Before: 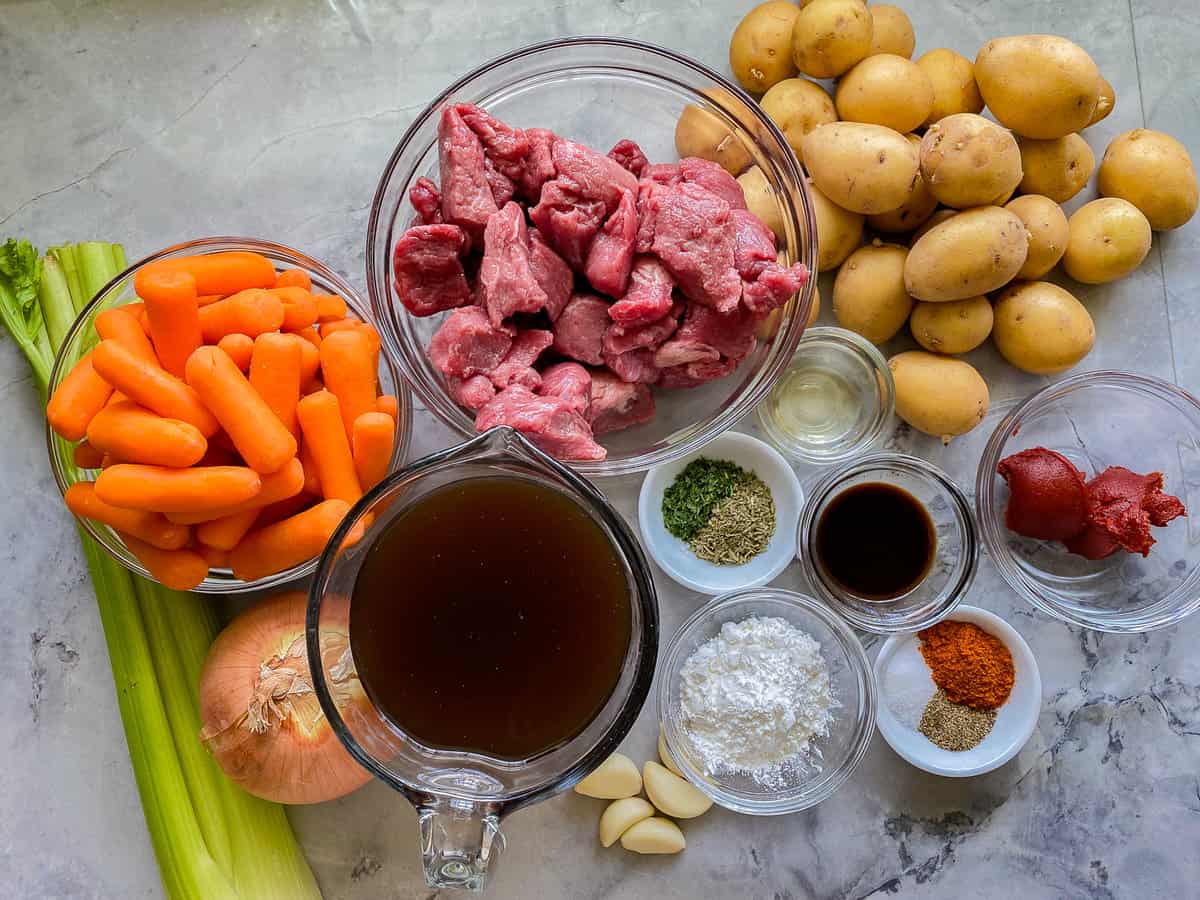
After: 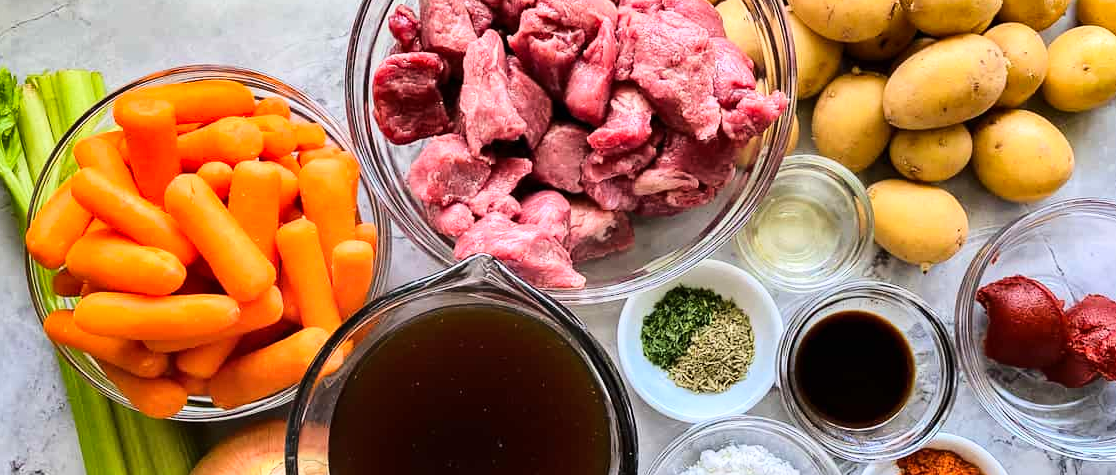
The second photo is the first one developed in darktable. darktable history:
crop: left 1.766%, top 19.126%, right 5.213%, bottom 28.071%
shadows and highlights: shadows 12.59, white point adjustment 1.22, soften with gaussian
base curve: curves: ch0 [(0, 0) (0.028, 0.03) (0.121, 0.232) (0.46, 0.748) (0.859, 0.968) (1, 1)]
